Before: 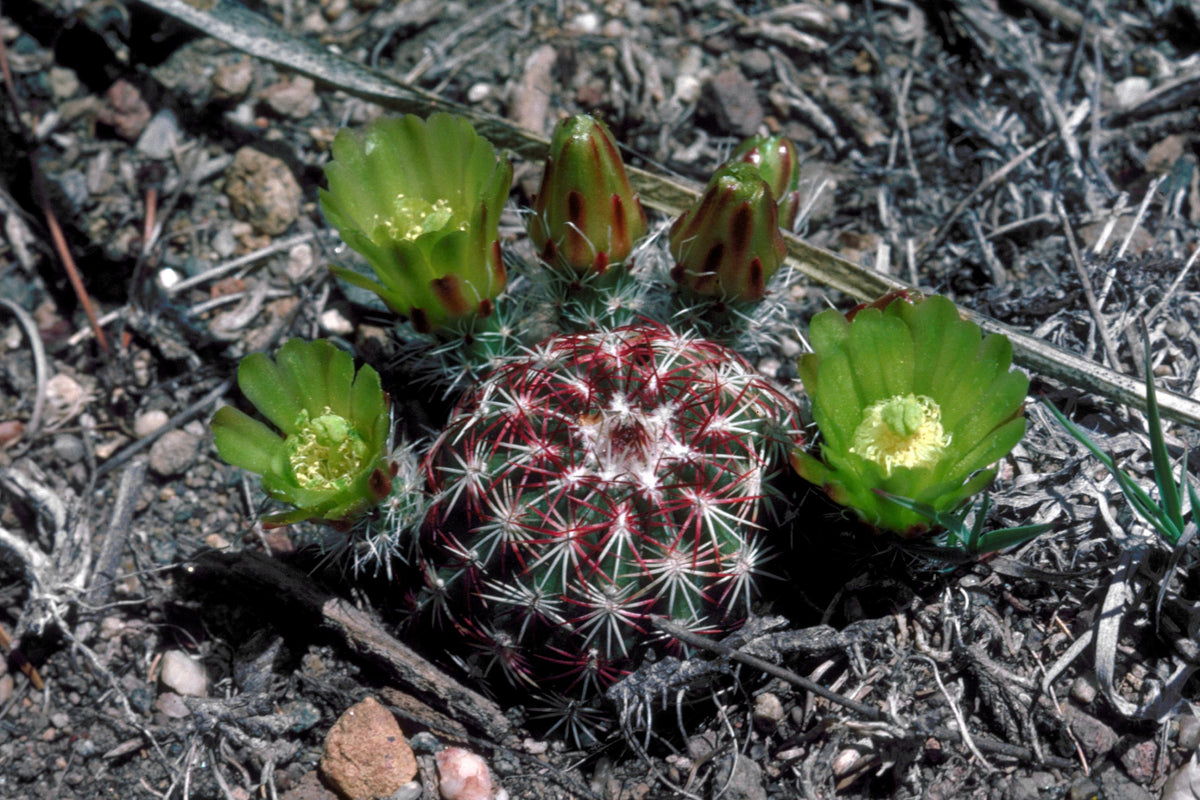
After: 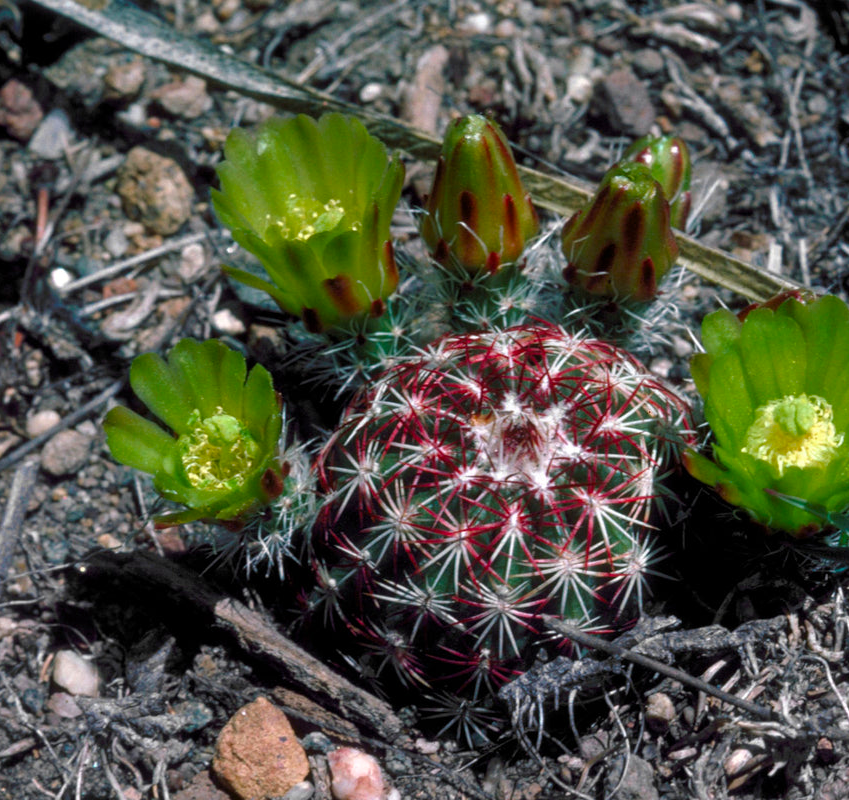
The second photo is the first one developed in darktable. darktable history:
crop and rotate: left 9.061%, right 20.142%
color balance rgb: perceptual saturation grading › global saturation 20%, global vibrance 20%
